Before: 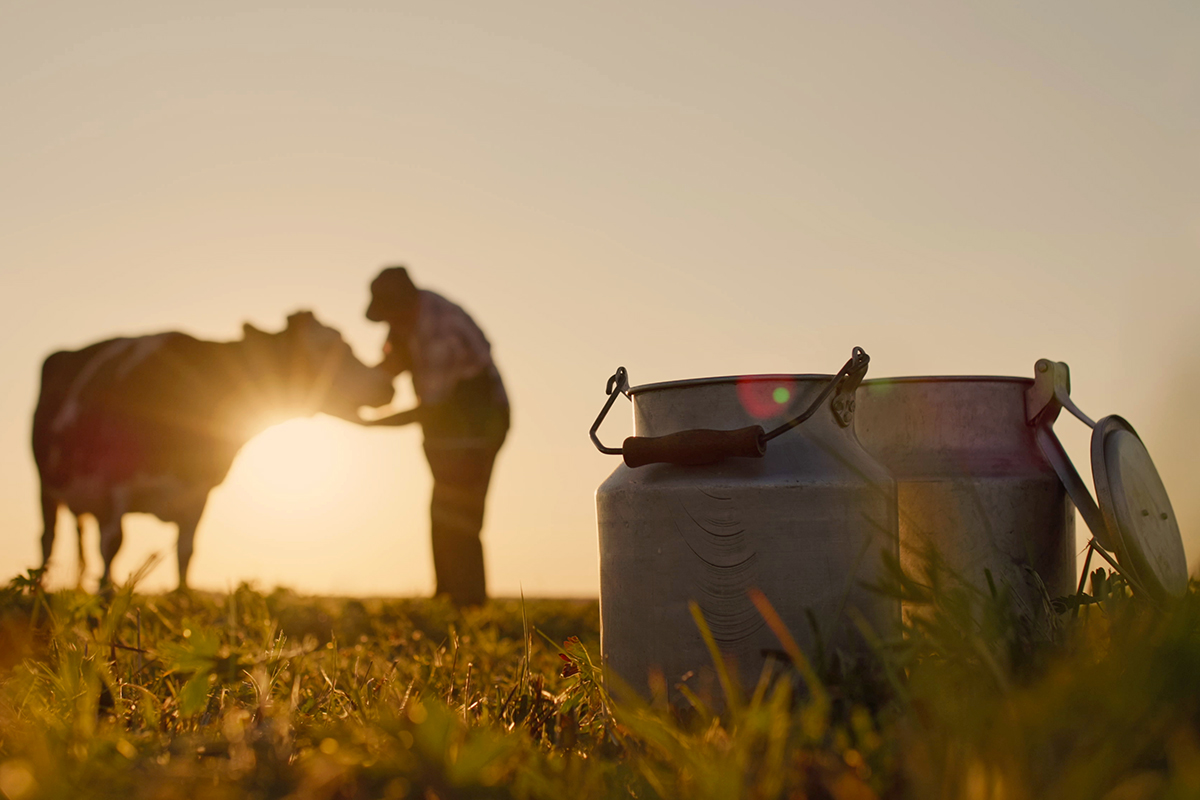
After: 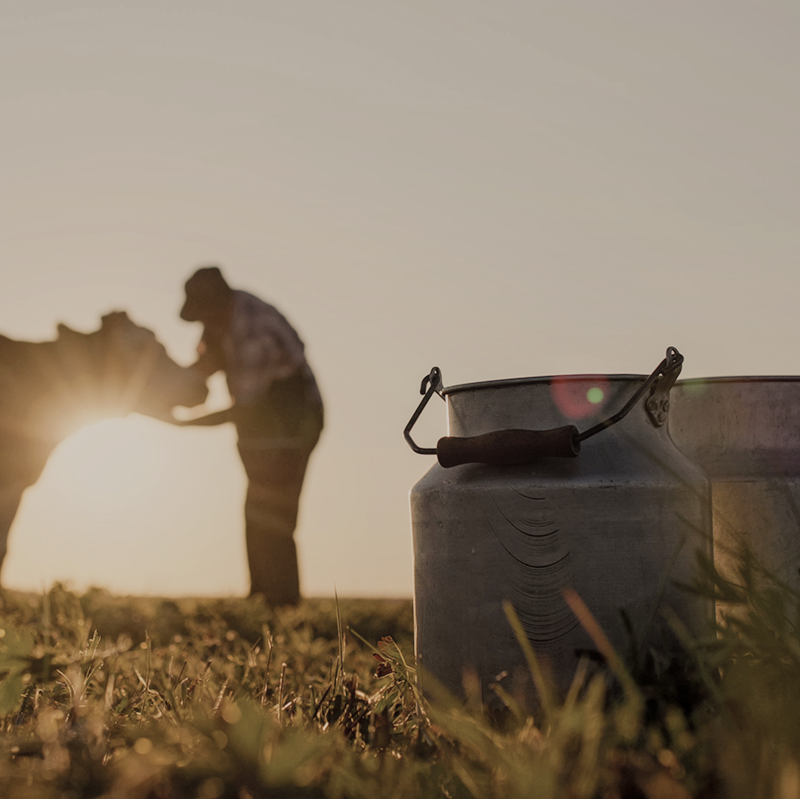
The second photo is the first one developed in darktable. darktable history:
color correction: highlights b* 0.044, saturation 0.617
filmic rgb: black relative exposure -7.65 EV, white relative exposure 4.56 EV, hardness 3.61, iterations of high-quality reconstruction 0
local contrast: detail 110%
crop and rotate: left 15.539%, right 17.741%
